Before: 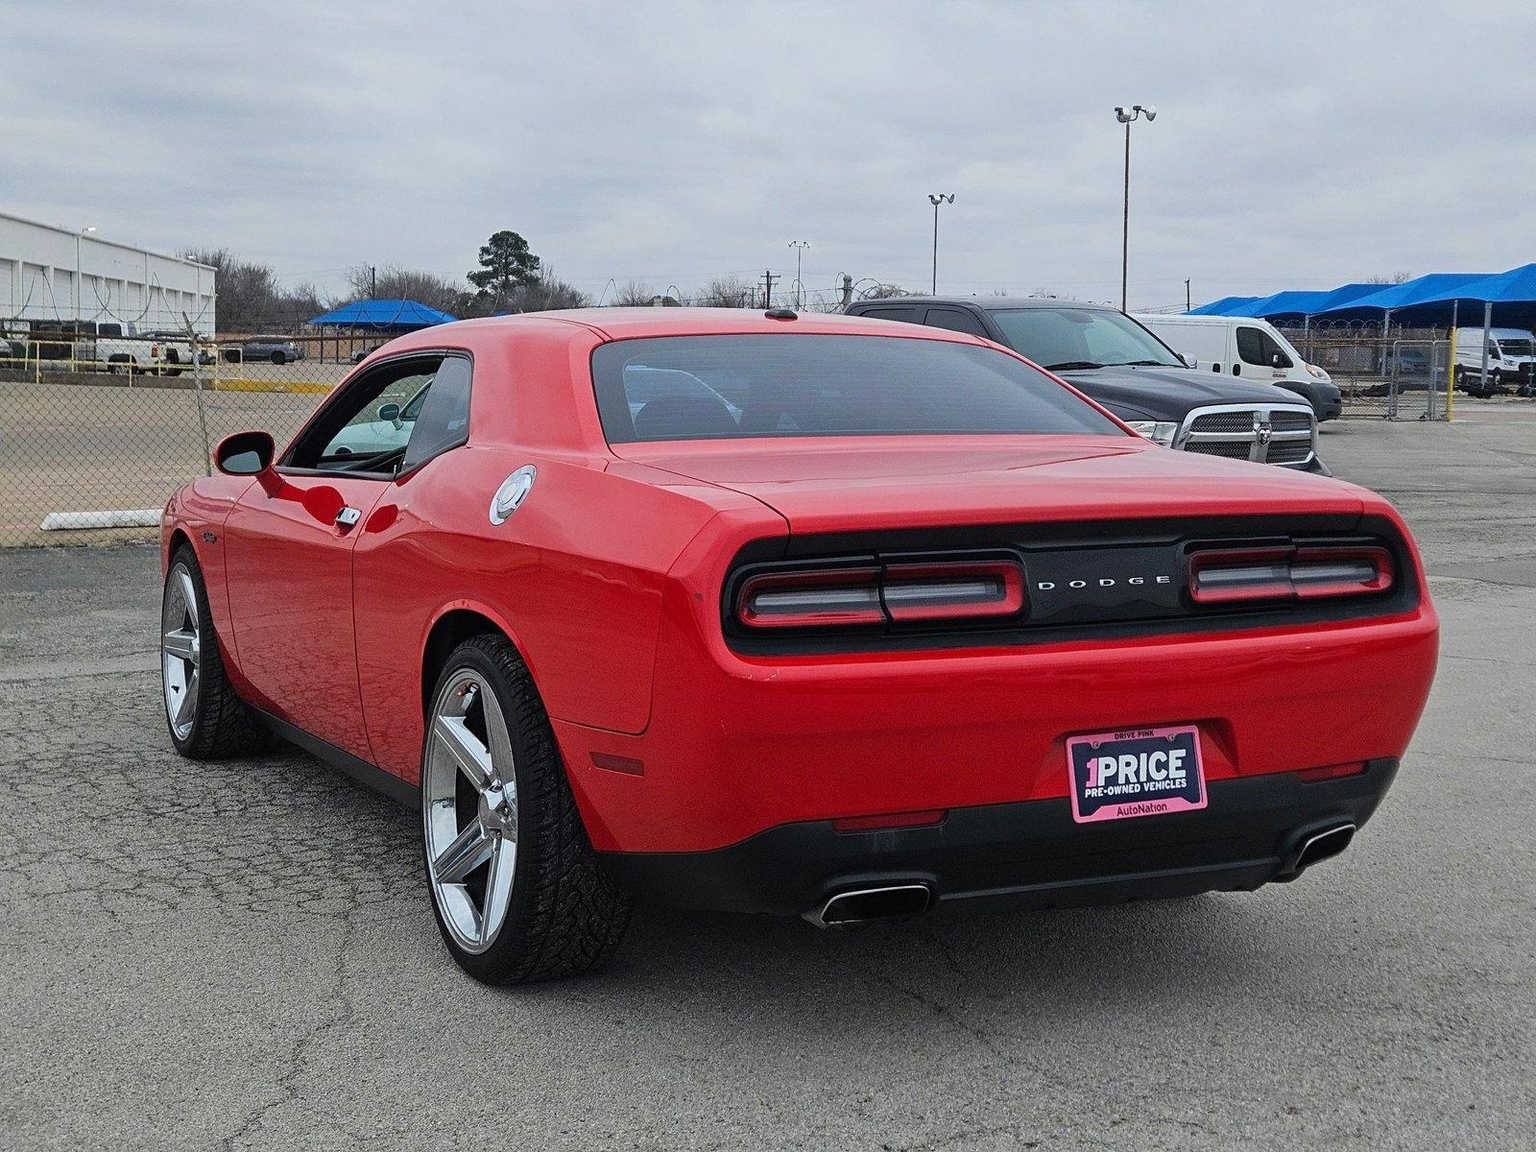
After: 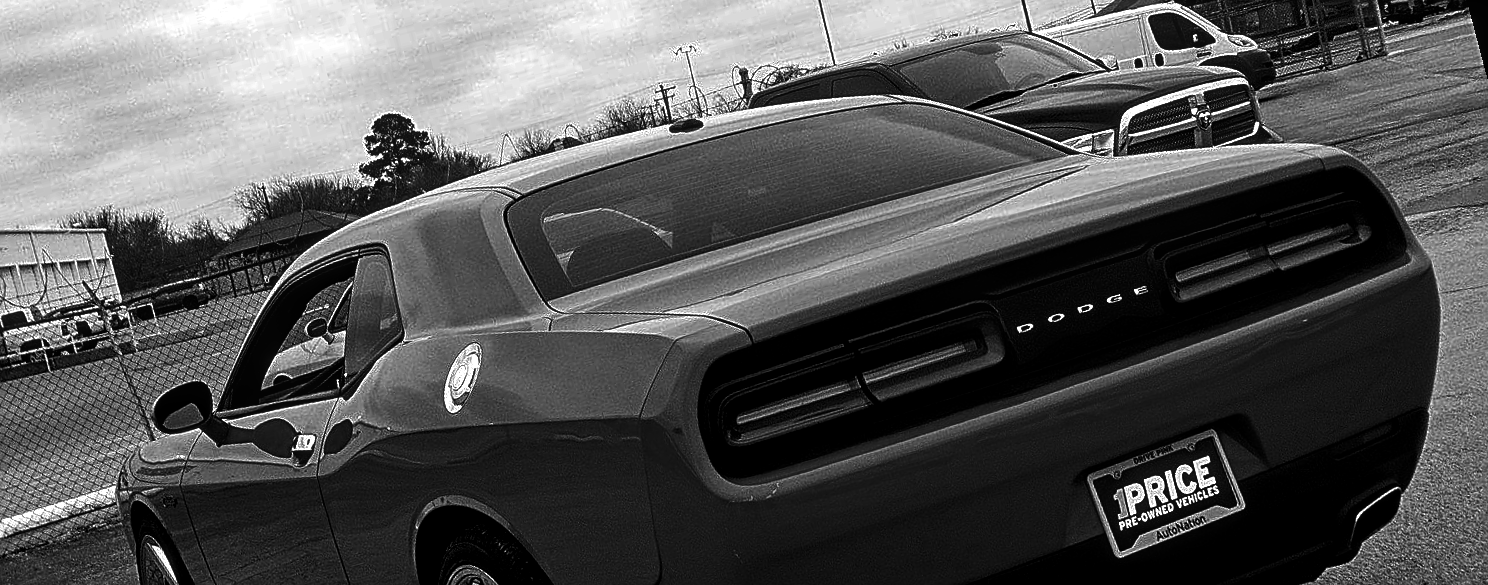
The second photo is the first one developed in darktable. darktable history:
exposure: black level correction 0, exposure 0.7 EV, compensate exposure bias true, compensate highlight preservation false
crop: bottom 24.988%
sharpen: on, module defaults
rotate and perspective: rotation -14.8°, crop left 0.1, crop right 0.903, crop top 0.25, crop bottom 0.748
local contrast: on, module defaults
contrast brightness saturation: contrast 0.02, brightness -1, saturation -1
